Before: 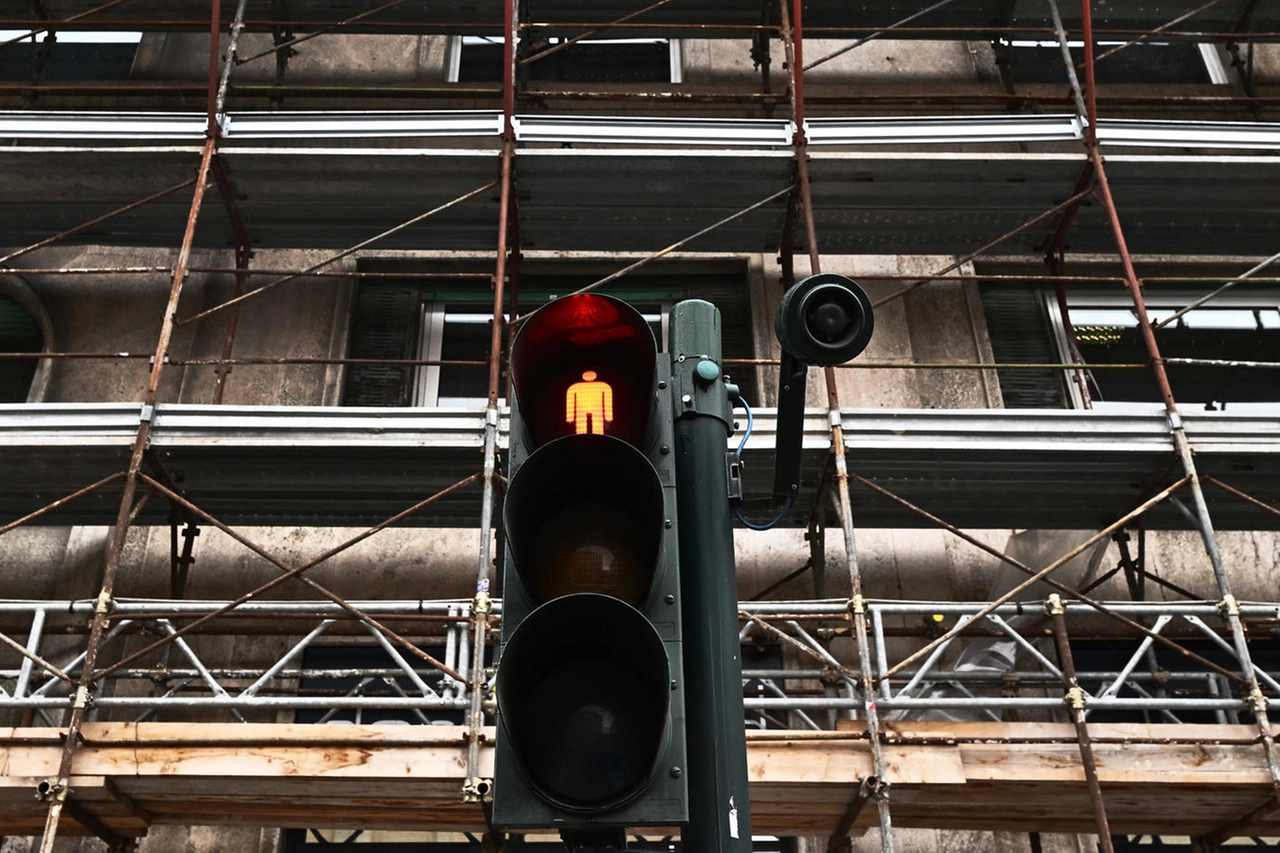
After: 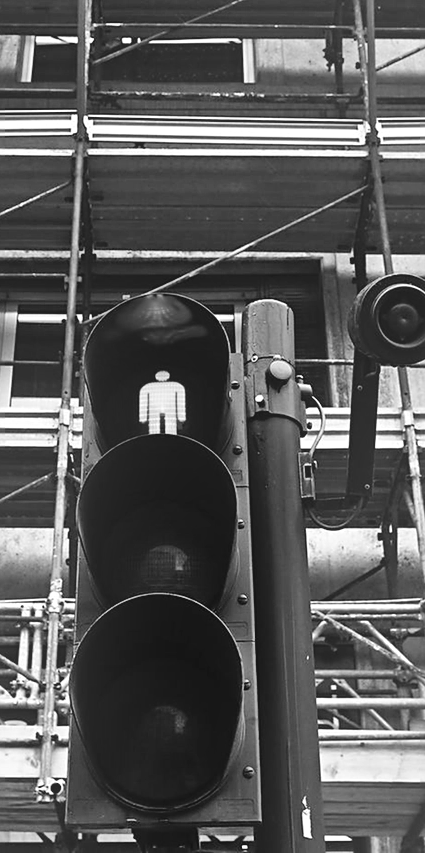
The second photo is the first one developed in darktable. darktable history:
crop: left 33.36%, right 33.36%
bloom: threshold 82.5%, strength 16.25%
contrast brightness saturation: saturation -1
tone equalizer: on, module defaults
shadows and highlights: highlights color adjustment 0%, soften with gaussian
sharpen: radius 1.864, amount 0.398, threshold 1.271
